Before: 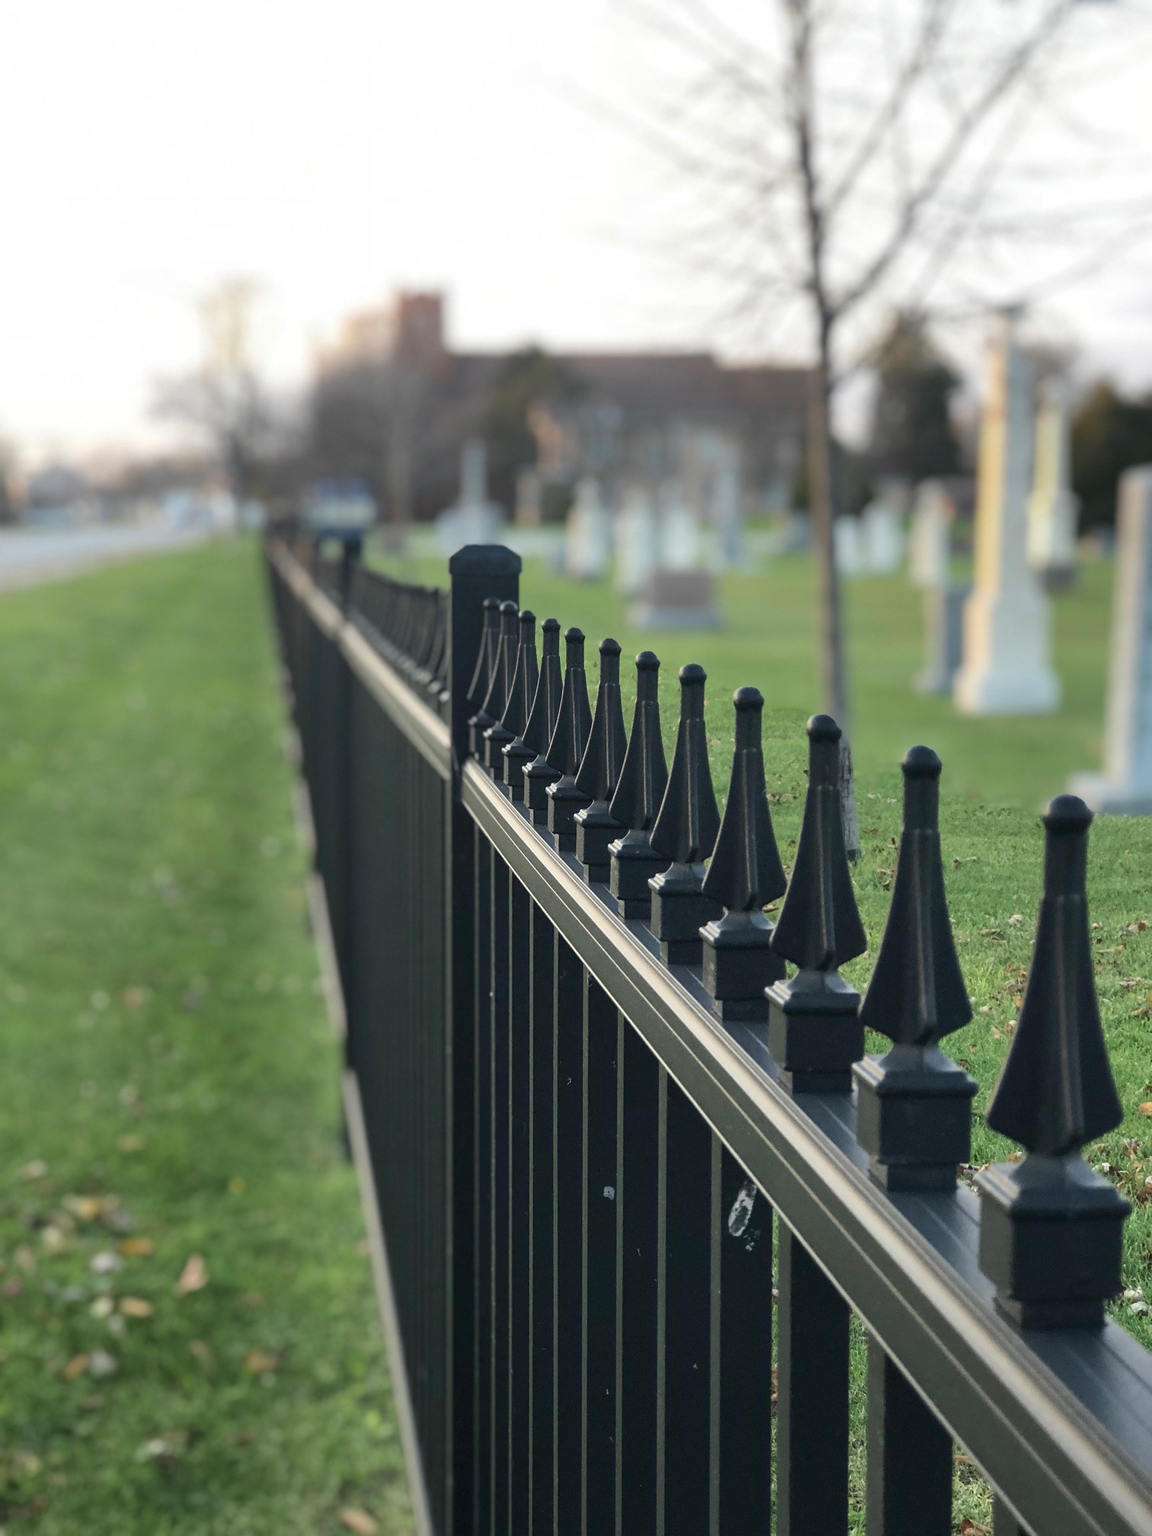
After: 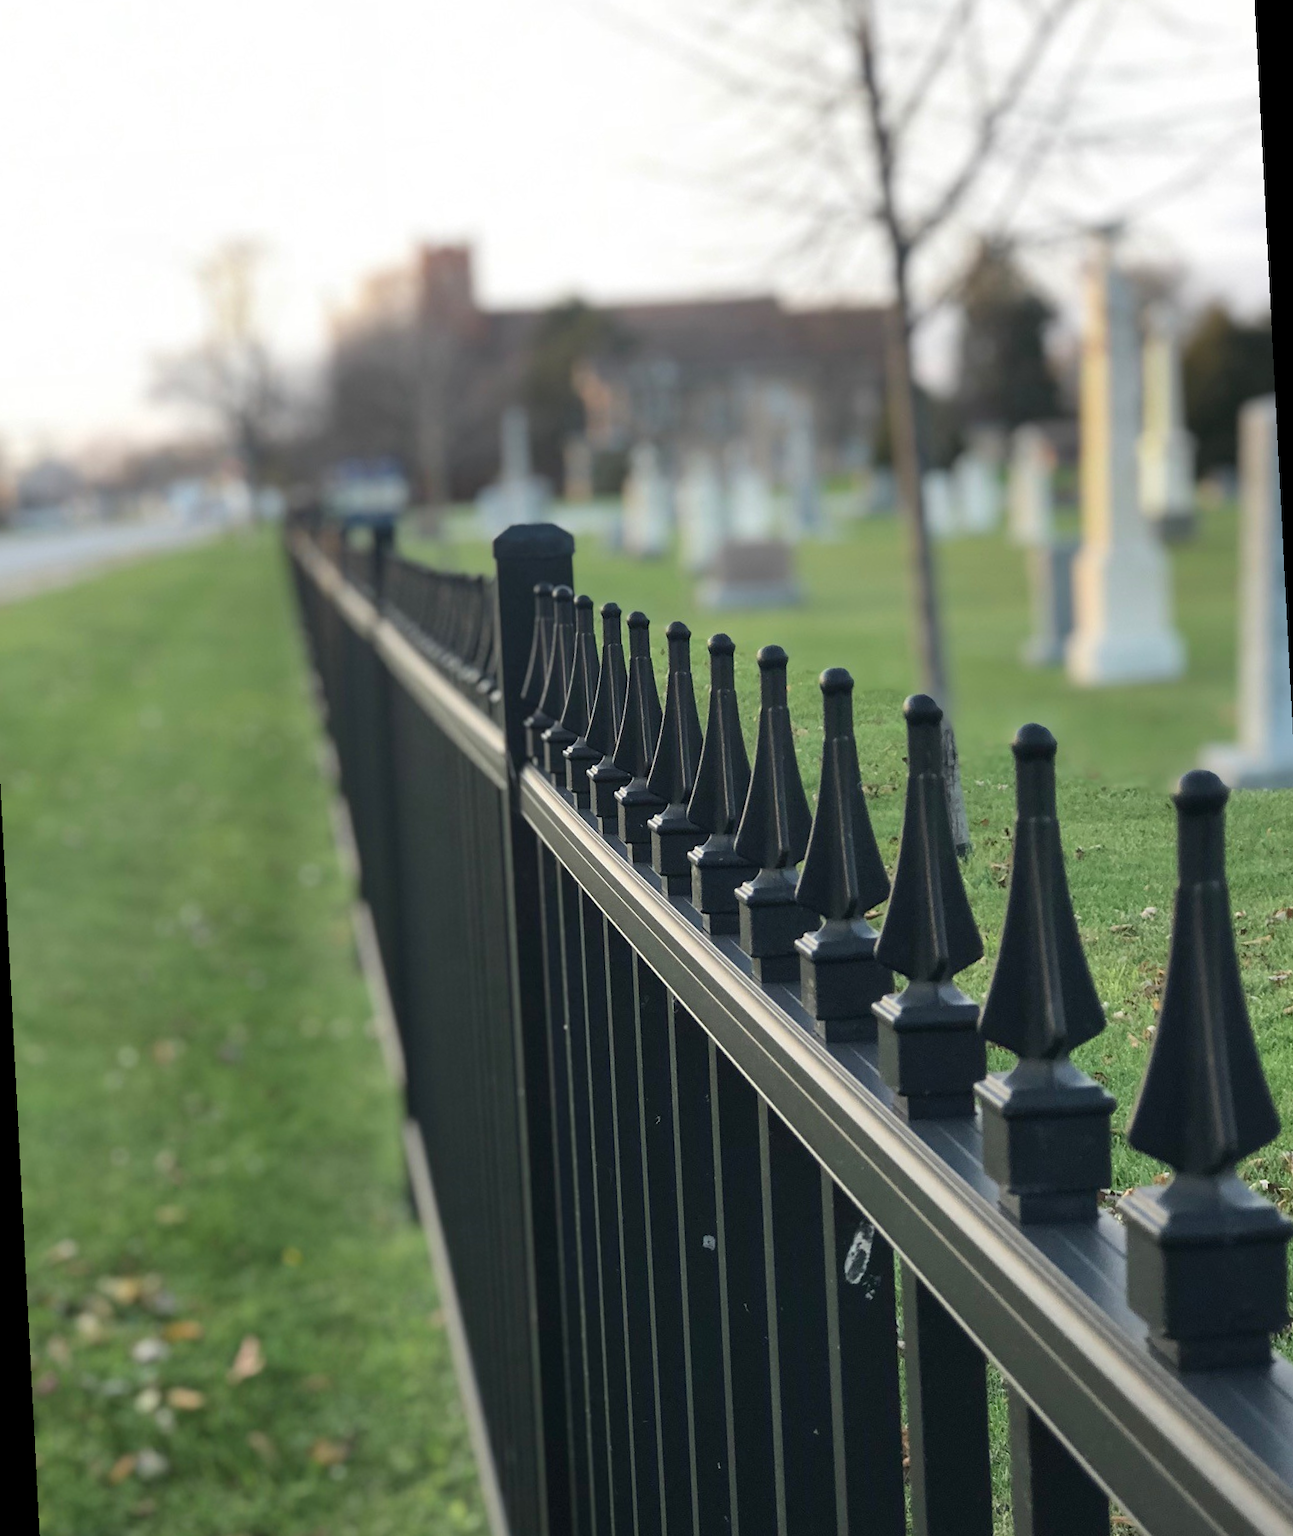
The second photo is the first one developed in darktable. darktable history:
color balance rgb: perceptual saturation grading › global saturation -1%
rotate and perspective: rotation -3°, crop left 0.031, crop right 0.968, crop top 0.07, crop bottom 0.93
